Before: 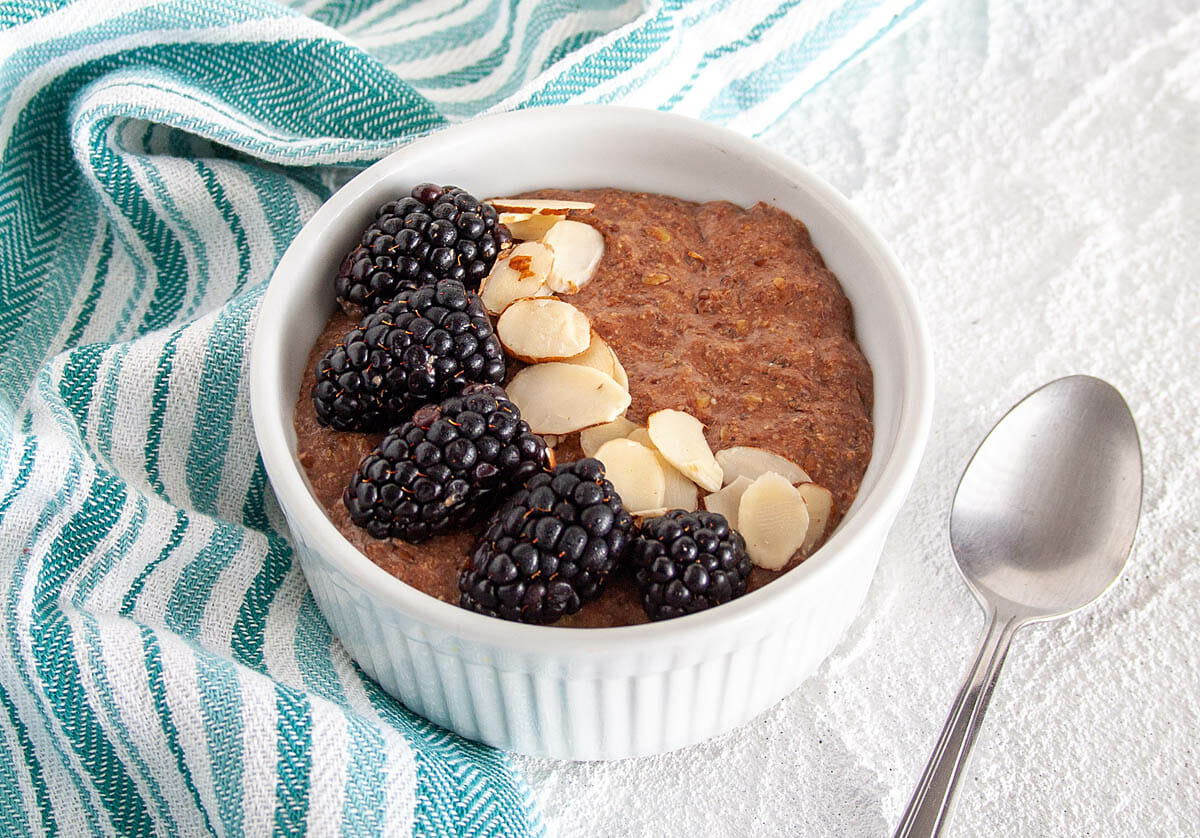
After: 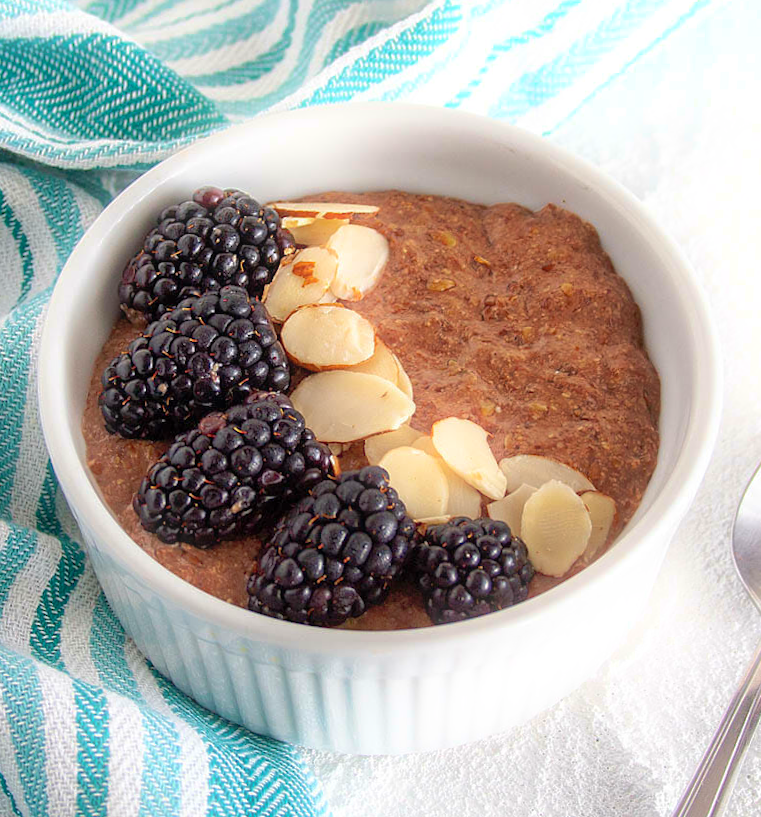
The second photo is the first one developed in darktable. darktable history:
crop and rotate: left 15.446%, right 17.836%
velvia: on, module defaults
bloom: size 5%, threshold 95%, strength 15%
shadows and highlights: on, module defaults
rotate and perspective: rotation 0.074°, lens shift (vertical) 0.096, lens shift (horizontal) -0.041, crop left 0.043, crop right 0.952, crop top 0.024, crop bottom 0.979
